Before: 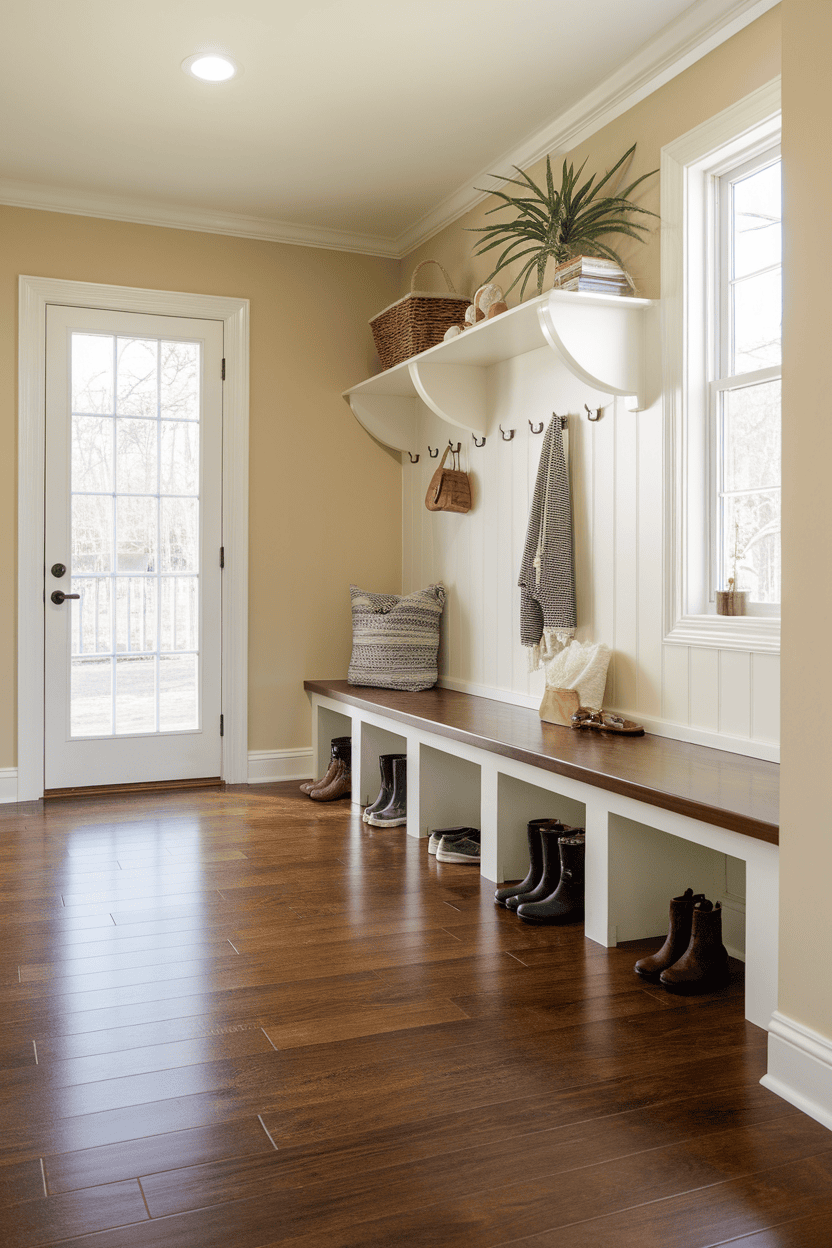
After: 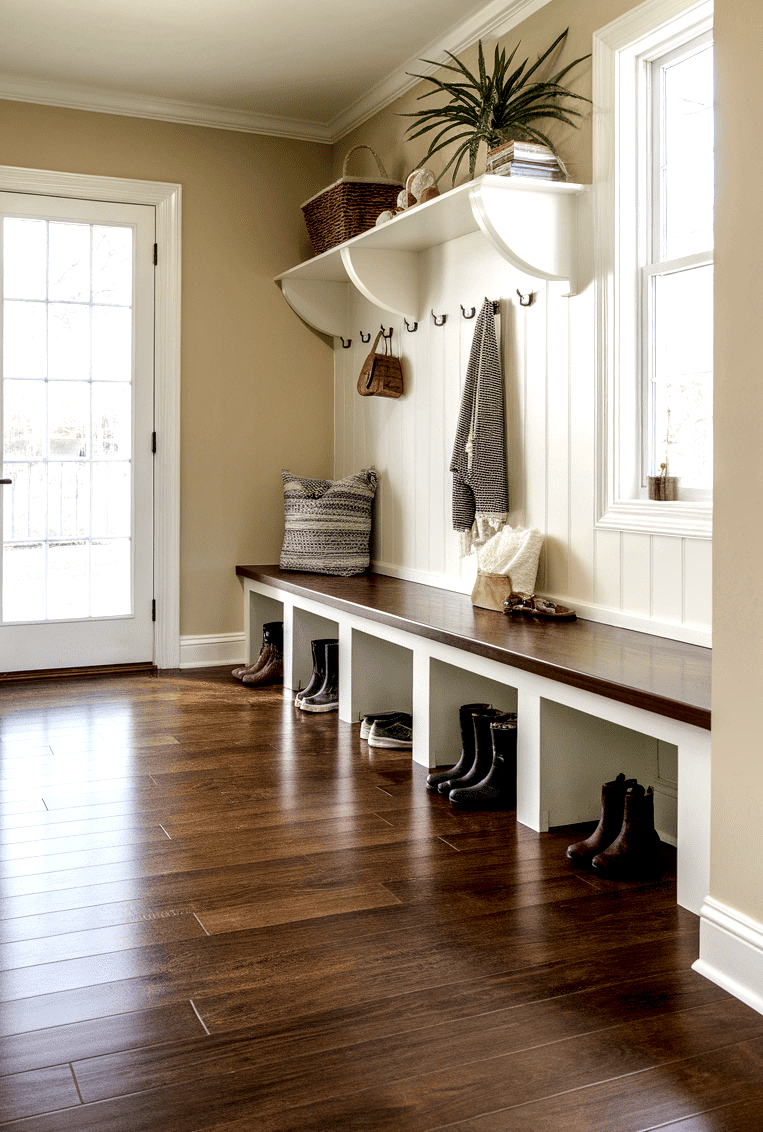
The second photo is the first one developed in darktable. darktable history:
local contrast: highlights 80%, shadows 57%, detail 175%, midtone range 0.602
crop and rotate: left 8.262%, top 9.226%
